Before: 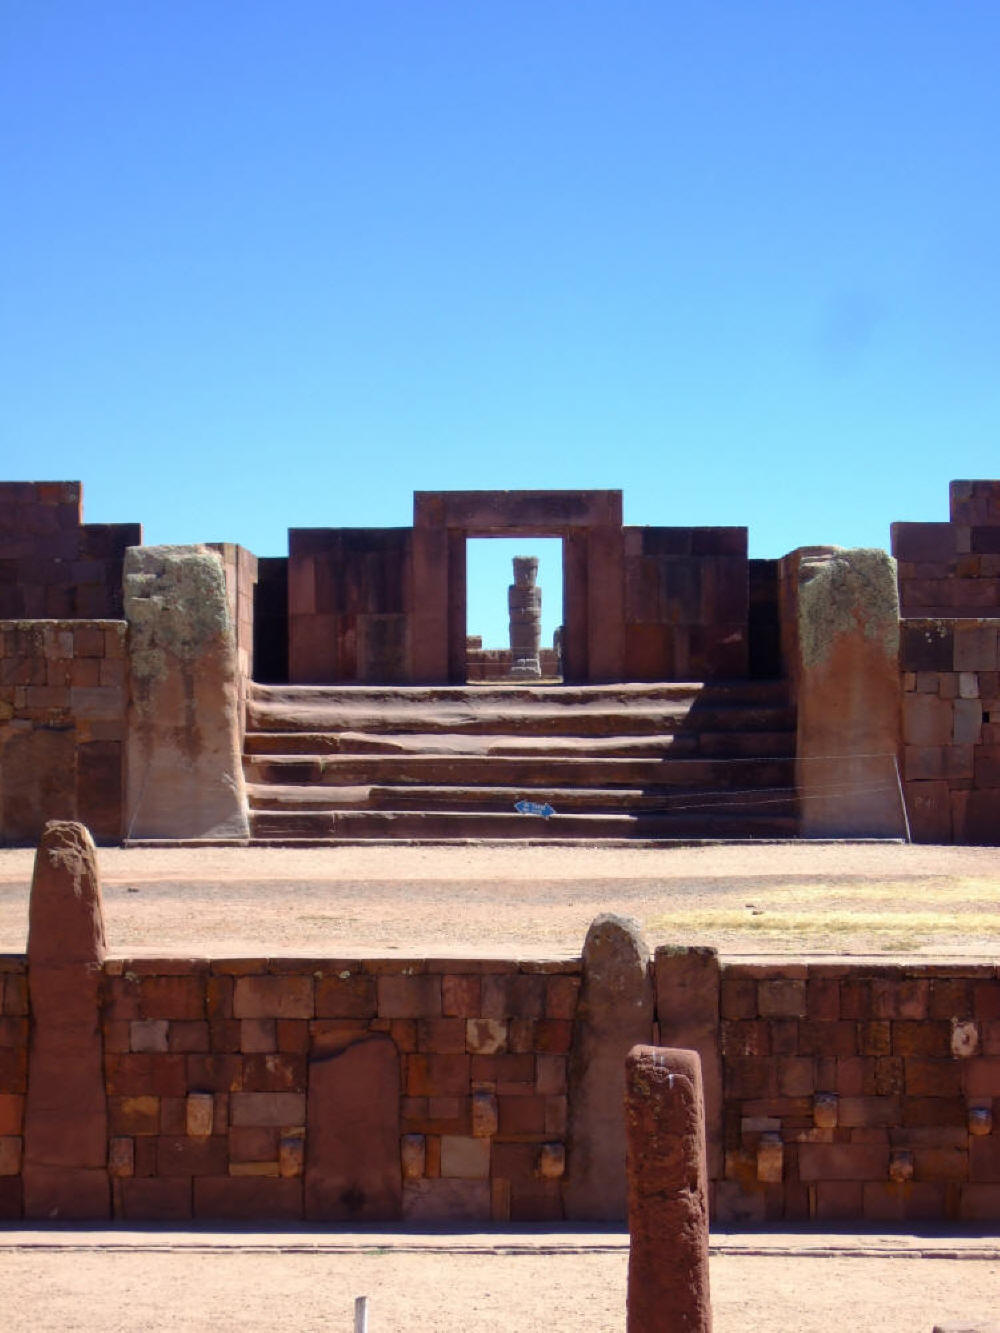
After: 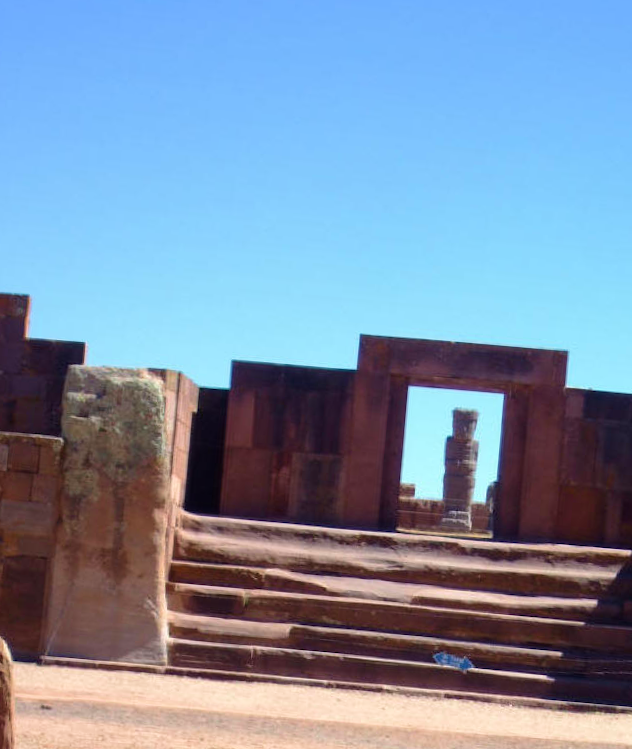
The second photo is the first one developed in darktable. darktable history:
crop and rotate: angle -4.99°, left 2.122%, top 6.945%, right 27.566%, bottom 30.519%
velvia: on, module defaults
